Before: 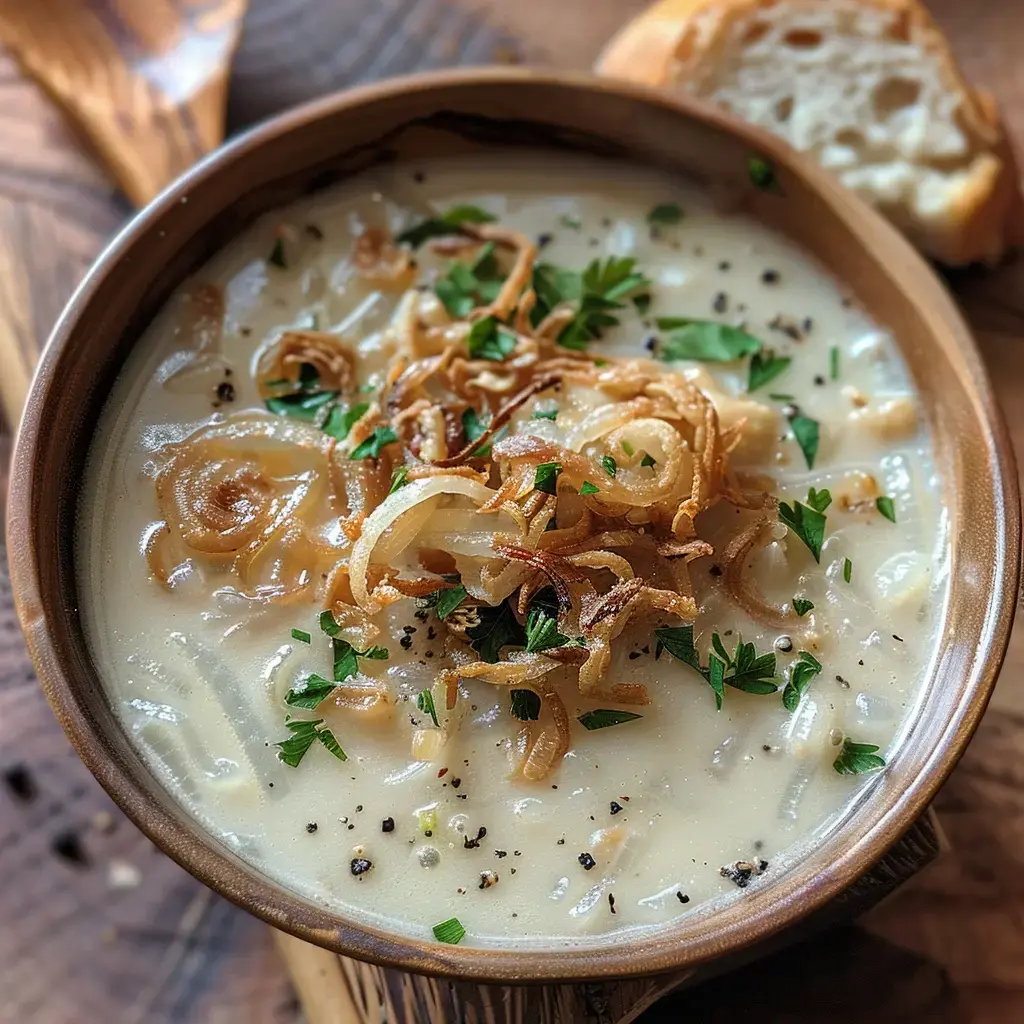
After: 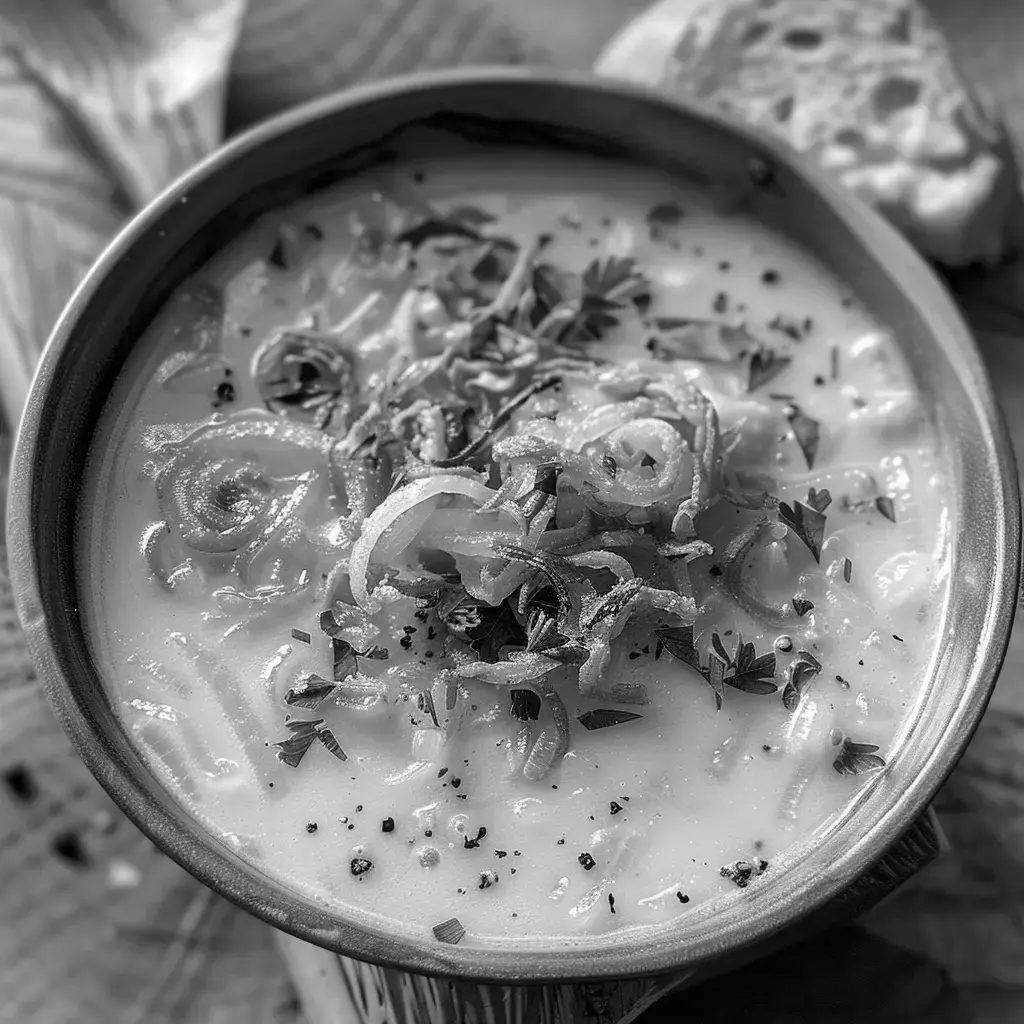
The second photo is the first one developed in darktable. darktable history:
monochrome: on, module defaults
color balance rgb: perceptual saturation grading › global saturation 35%, perceptual saturation grading › highlights -30%, perceptual saturation grading › shadows 35%, perceptual brilliance grading › global brilliance 3%, perceptual brilliance grading › highlights -3%, perceptual brilliance grading › shadows 3%
